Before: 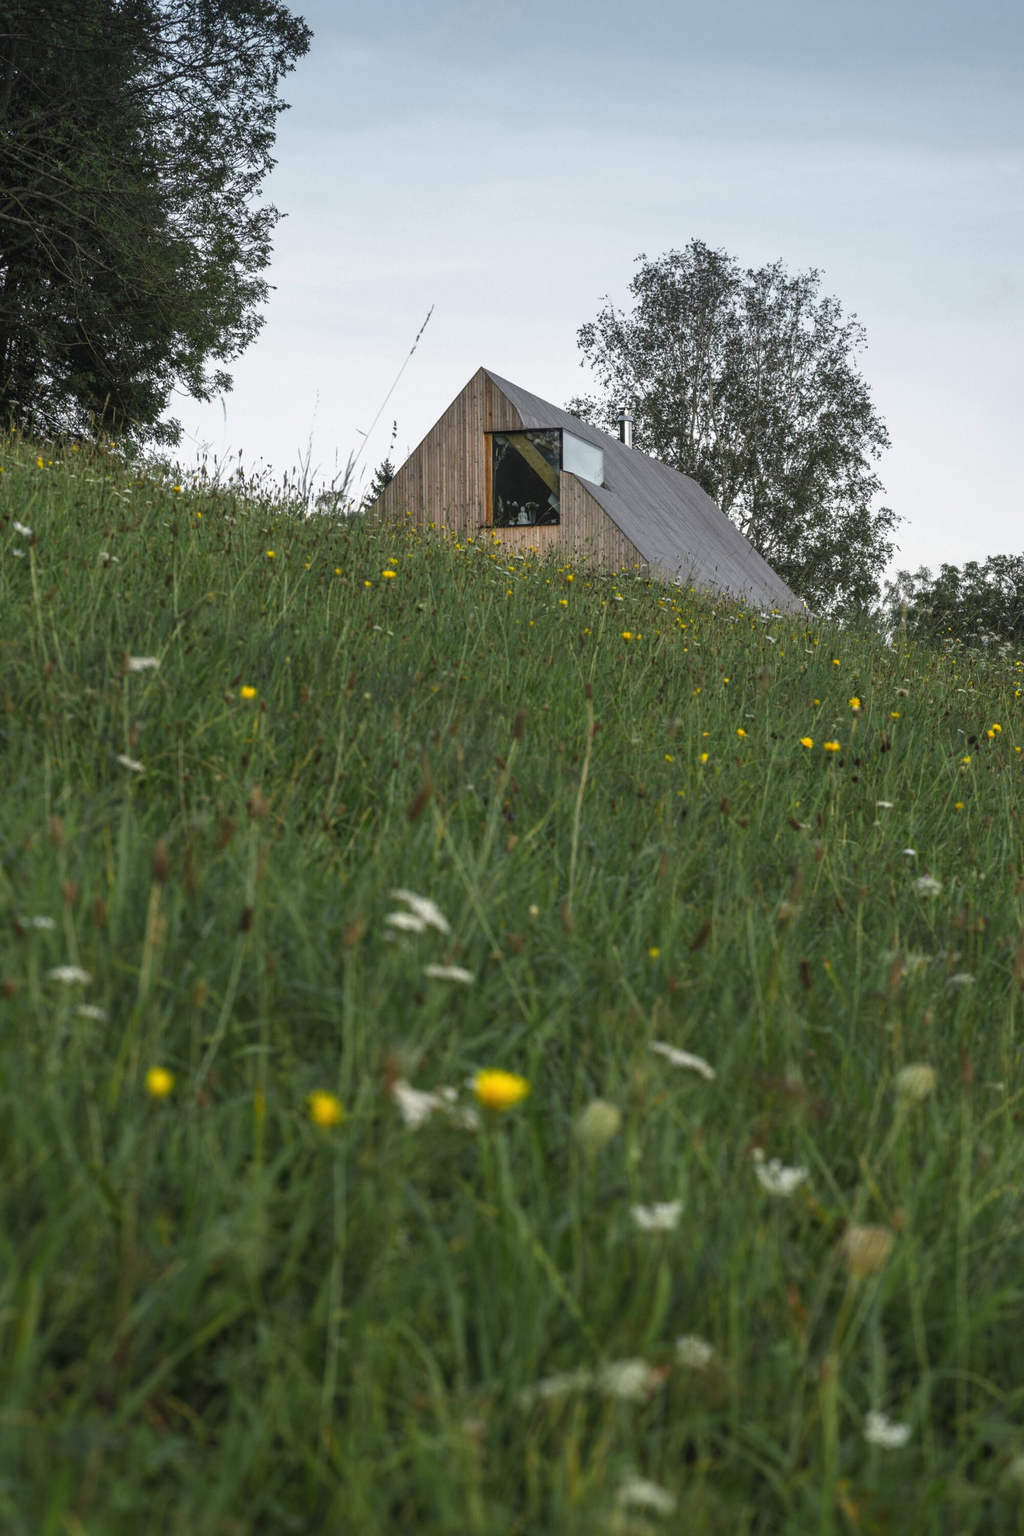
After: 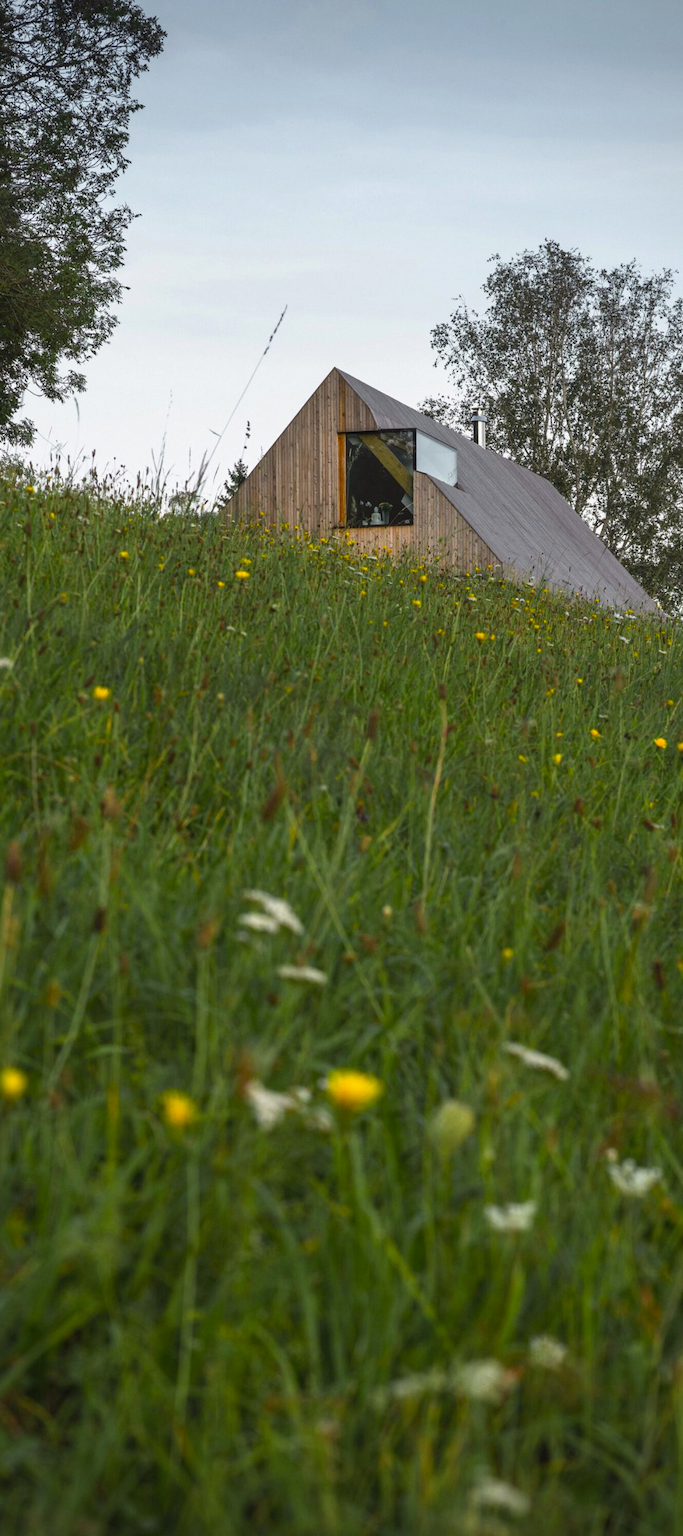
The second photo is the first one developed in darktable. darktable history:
vignetting: fall-off radius 63.66%, unbound false
color balance rgb: power › chroma 0.315%, power › hue 24.87°, perceptual saturation grading › global saturation 36.417%
crop and rotate: left 14.365%, right 18.95%
